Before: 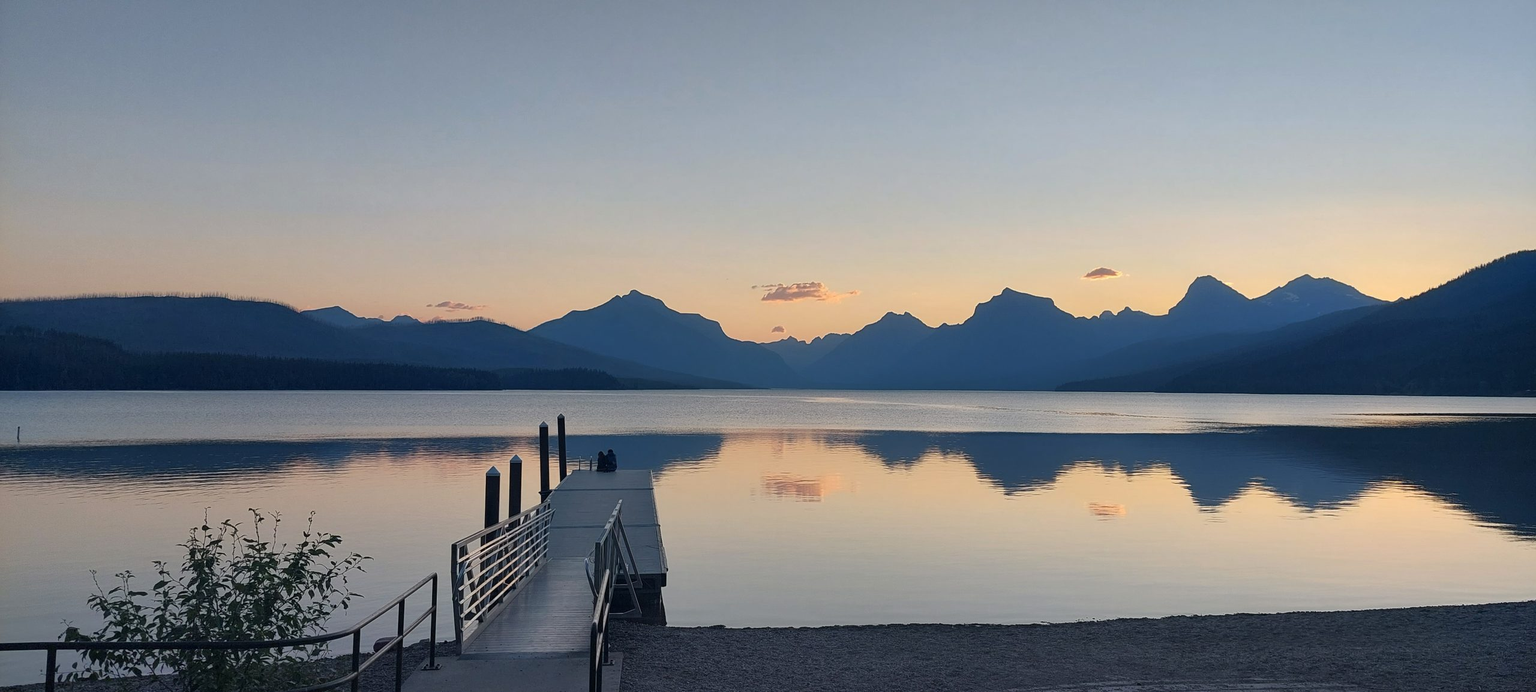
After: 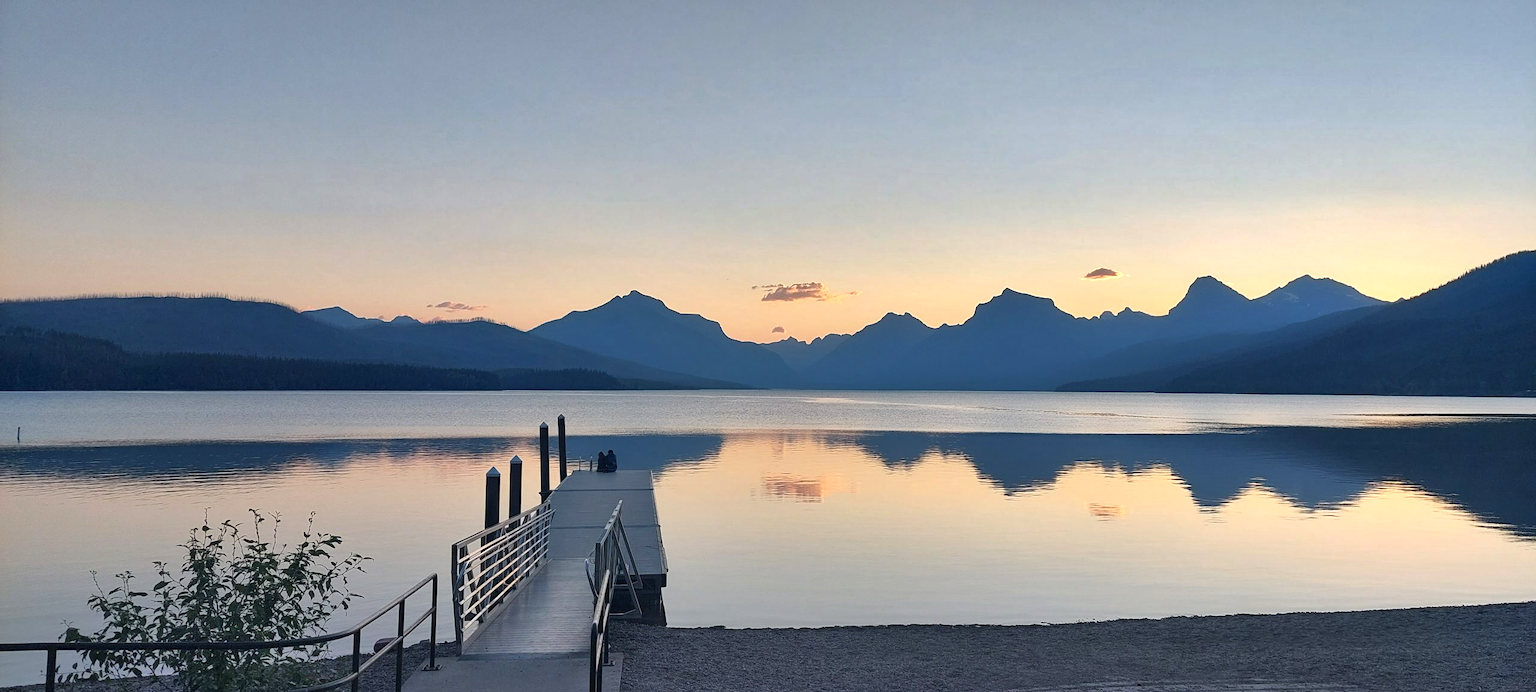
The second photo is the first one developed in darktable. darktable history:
exposure: black level correction 0, exposure 0.5 EV, compensate highlight preservation false
shadows and highlights: soften with gaussian
